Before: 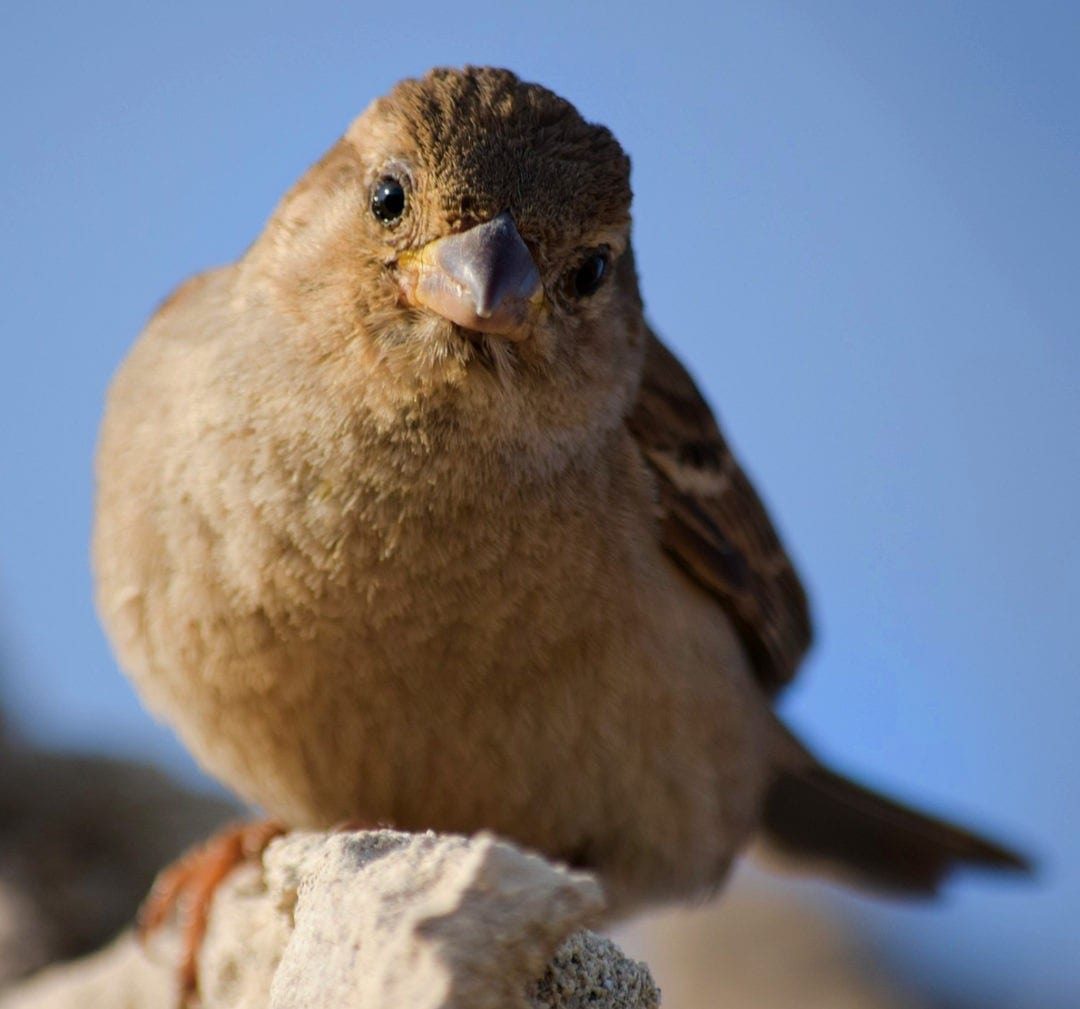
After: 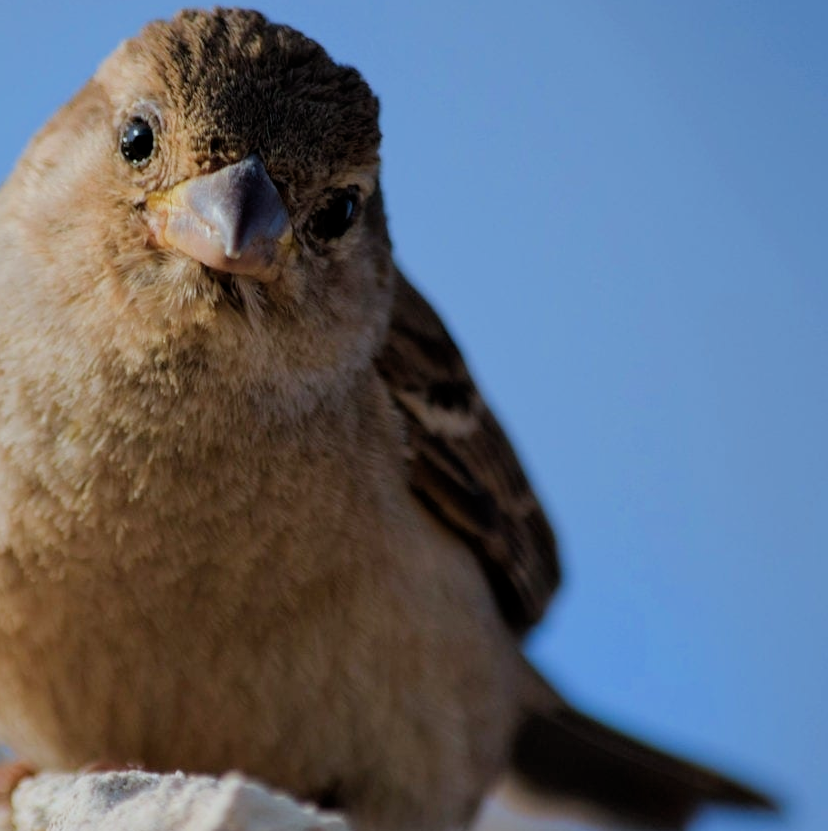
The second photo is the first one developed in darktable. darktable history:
color correction: highlights a* -3.76, highlights b* -10.59
crop: left 23.301%, top 5.923%, bottom 11.651%
filmic rgb: middle gray luminance 18.42%, black relative exposure -8.97 EV, white relative exposure 3.7 EV, target black luminance 0%, hardness 4.85, latitude 68.31%, contrast 0.956, highlights saturation mix 19.42%, shadows ↔ highlights balance 21.24%, iterations of high-quality reconstruction 0
